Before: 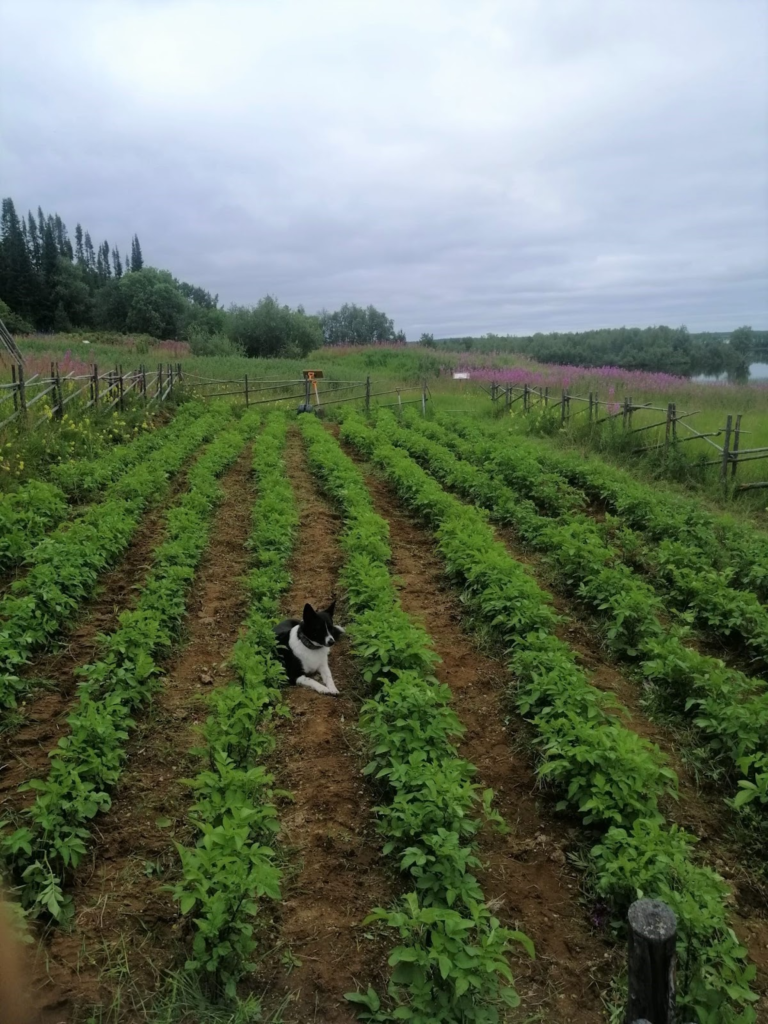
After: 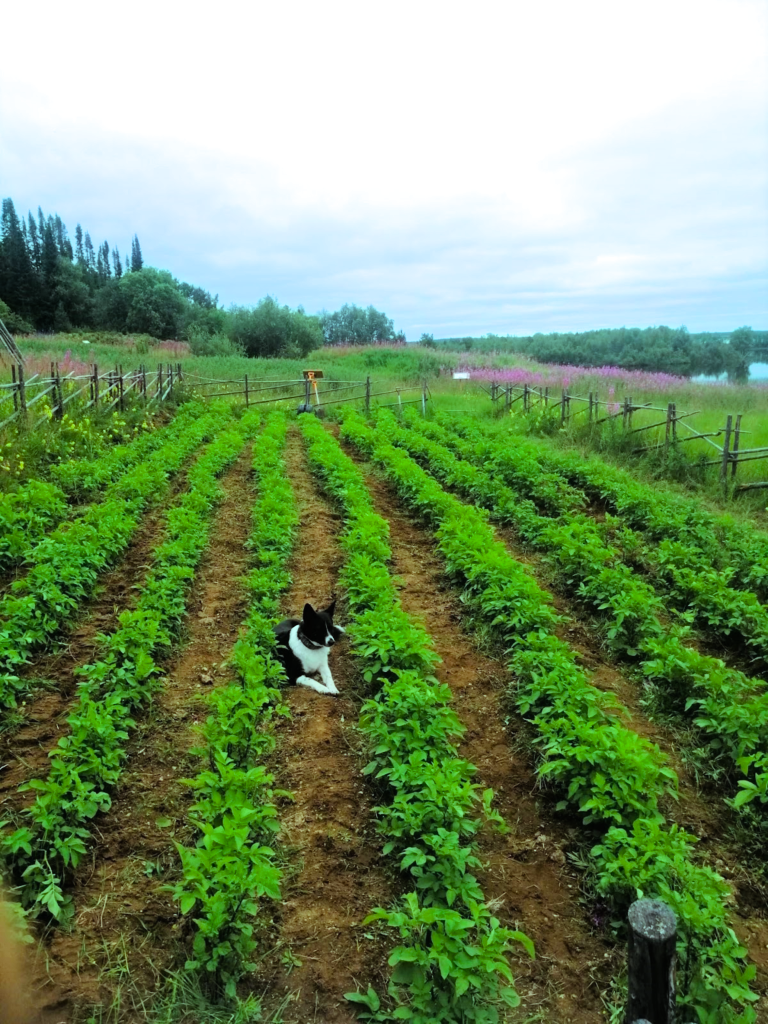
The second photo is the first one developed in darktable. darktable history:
color balance rgb: shadows lift › chroma 1.009%, shadows lift › hue 242.12°, power › hue 312.06°, highlights gain › chroma 4.044%, highlights gain › hue 198.78°, global offset › luminance 0.472%, perceptual saturation grading › global saturation 25.588%, global vibrance 20%
tone equalizer: on, module defaults
exposure: exposure 1 EV, compensate highlight preservation false
filmic rgb: middle gray luminance 21.96%, black relative exposure -14.06 EV, white relative exposure 2.97 EV, target black luminance 0%, hardness 8.83, latitude 59.74%, contrast 1.207, highlights saturation mix 4.56%, shadows ↔ highlights balance 41.95%
